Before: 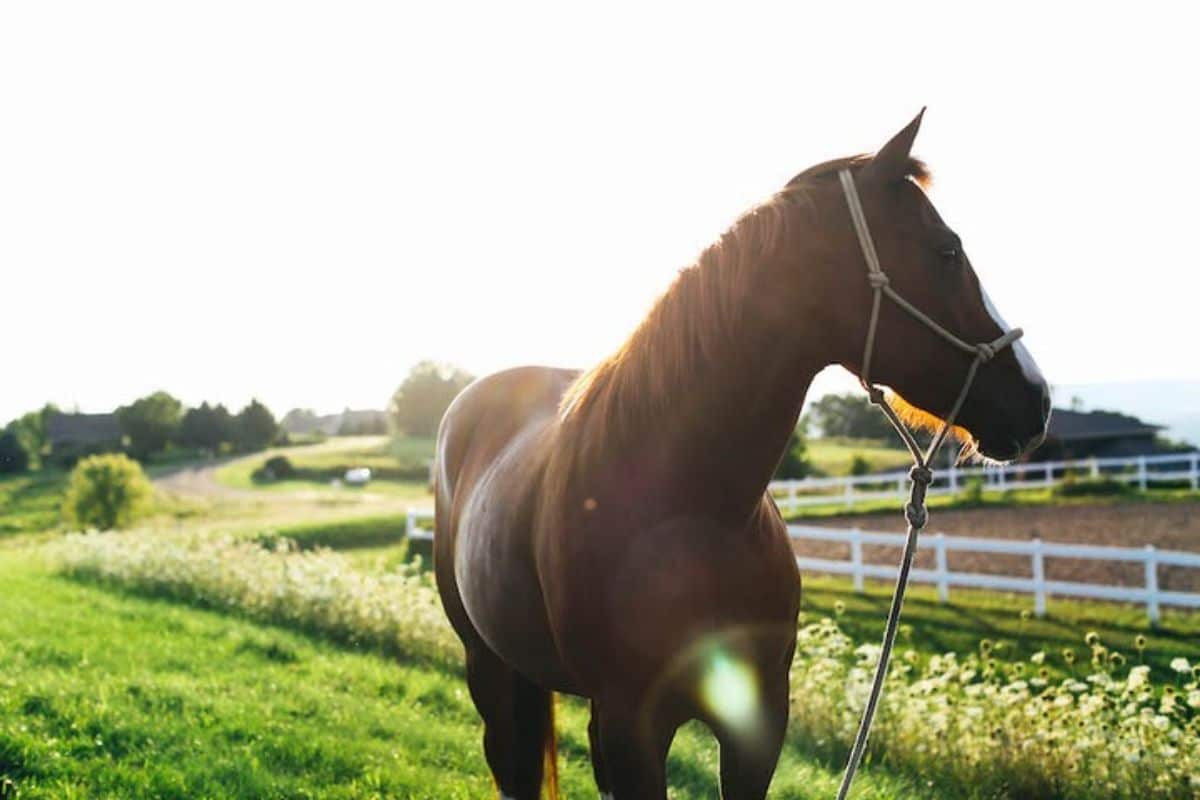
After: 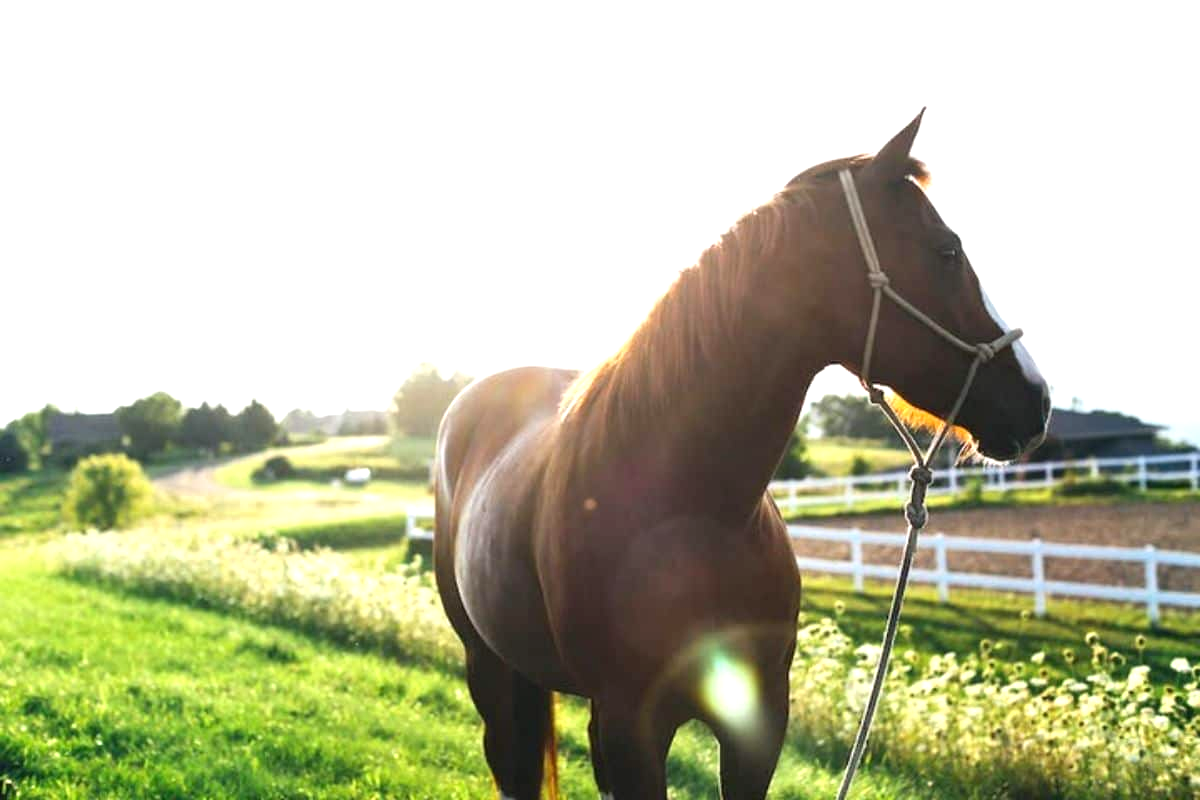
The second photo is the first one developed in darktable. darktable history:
tone equalizer: on, module defaults
exposure: exposure 0.566 EV, compensate highlight preservation false
